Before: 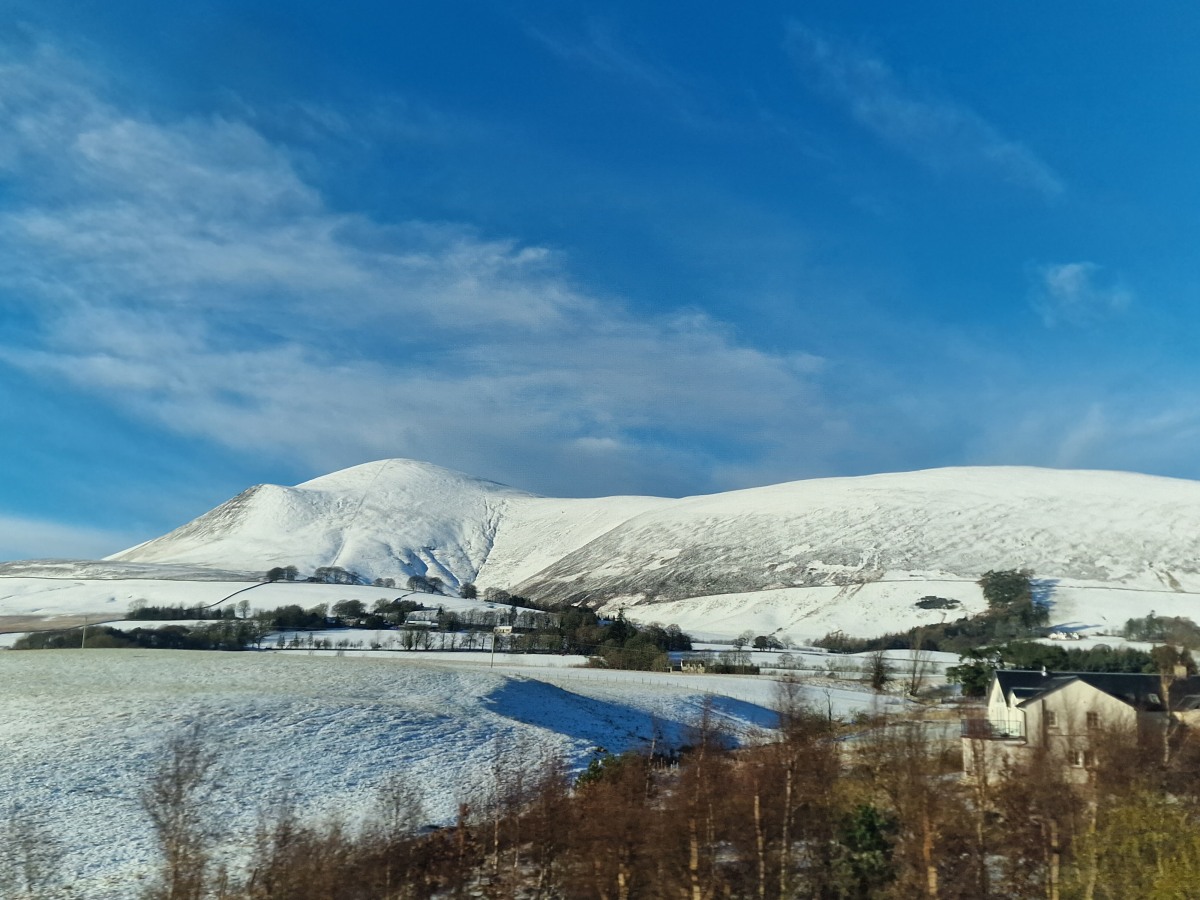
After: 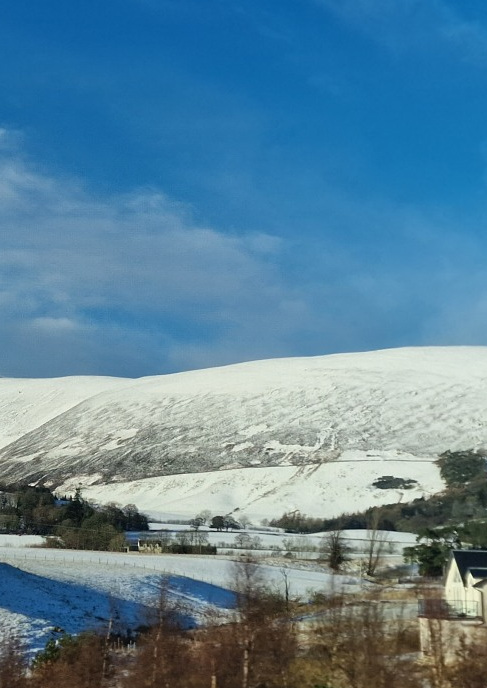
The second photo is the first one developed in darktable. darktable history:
crop: left 45.299%, top 13.353%, right 14.117%, bottom 10.154%
